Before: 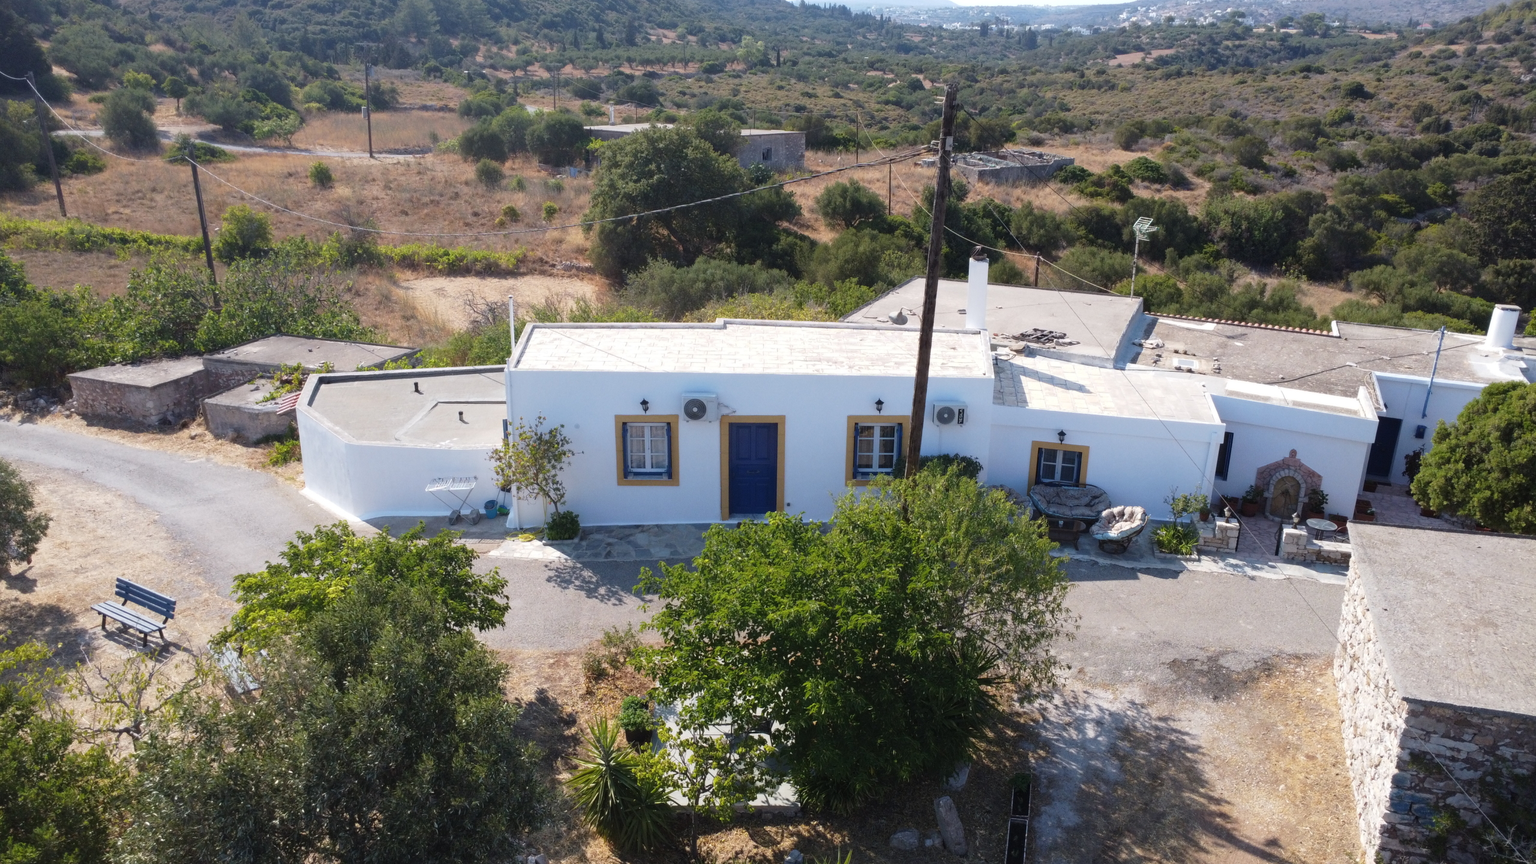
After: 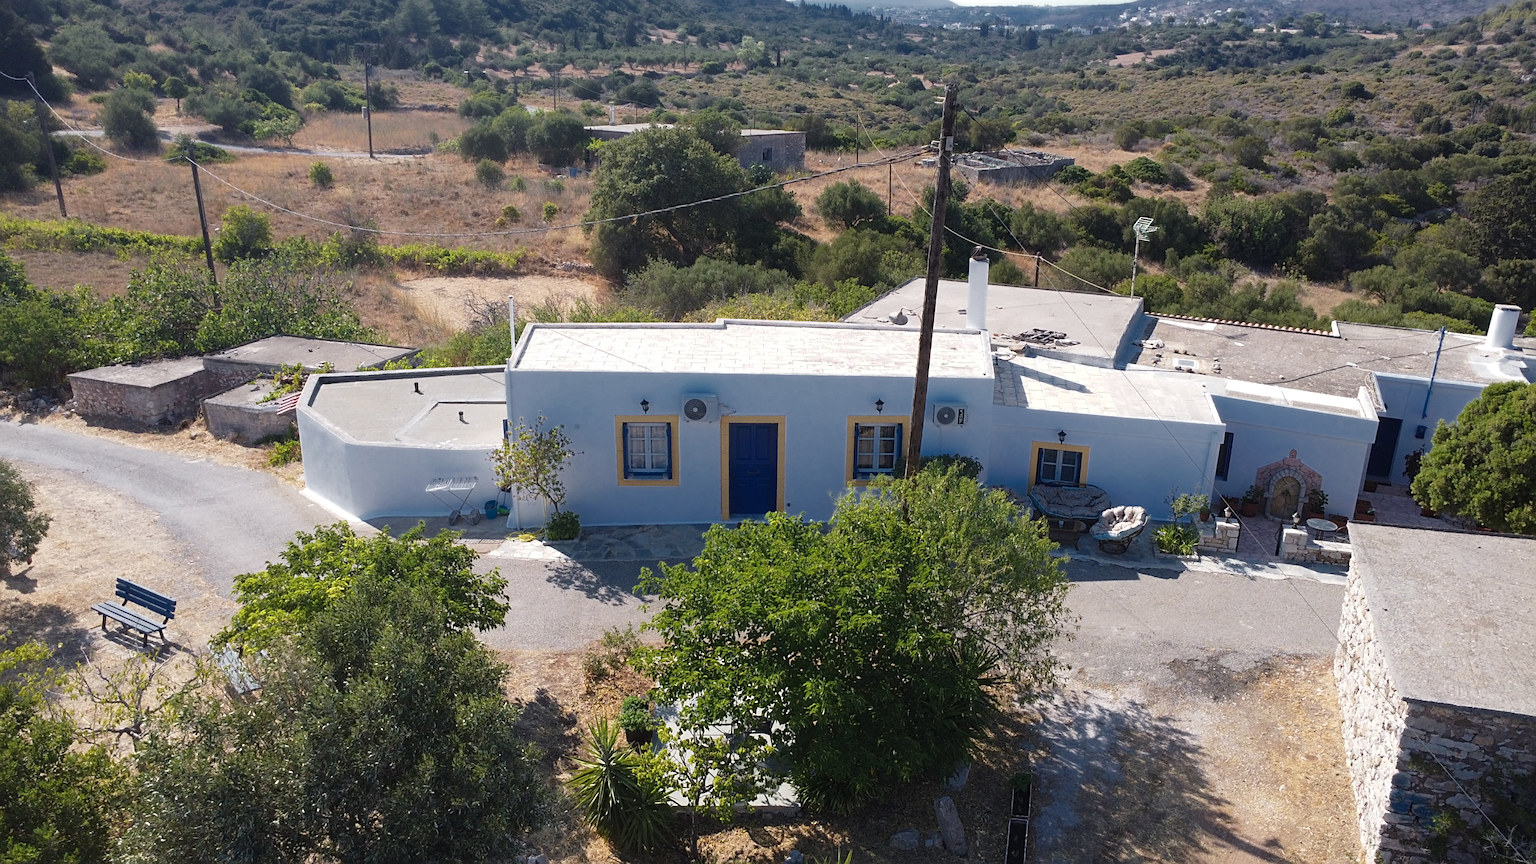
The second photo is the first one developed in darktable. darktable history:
sharpen: on, module defaults
color zones: curves: ch0 [(0, 0.497) (0.143, 0.5) (0.286, 0.5) (0.429, 0.483) (0.571, 0.116) (0.714, -0.006) (0.857, 0.28) (1, 0.497)]
tone equalizer: edges refinement/feathering 500, mask exposure compensation -1.57 EV, preserve details no
